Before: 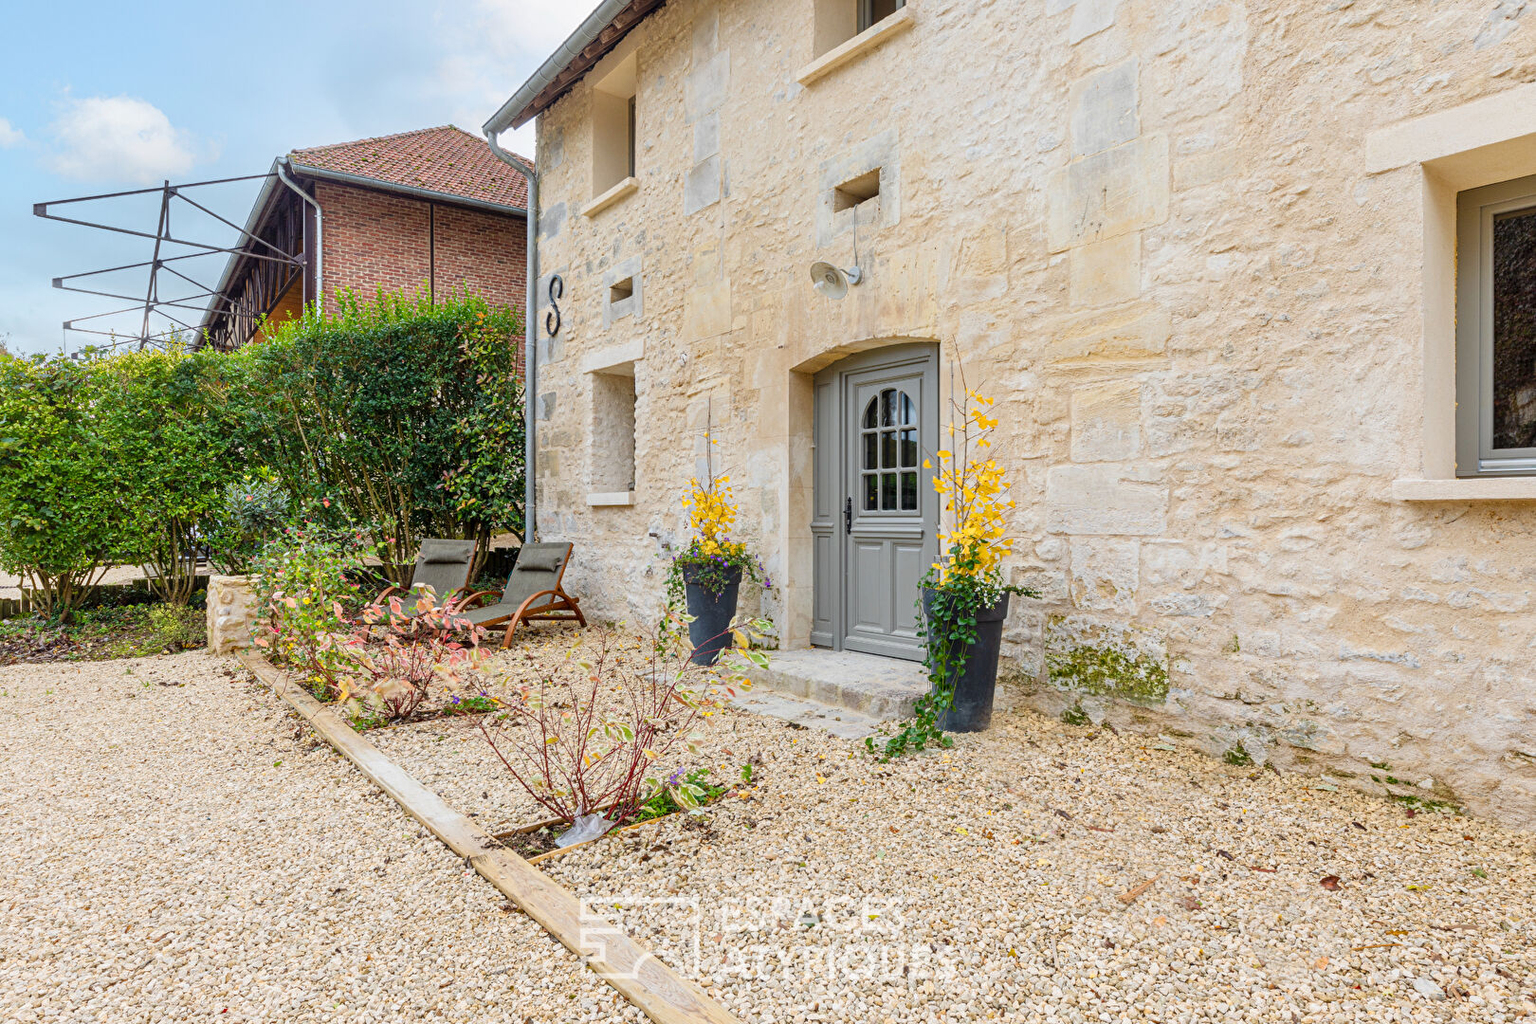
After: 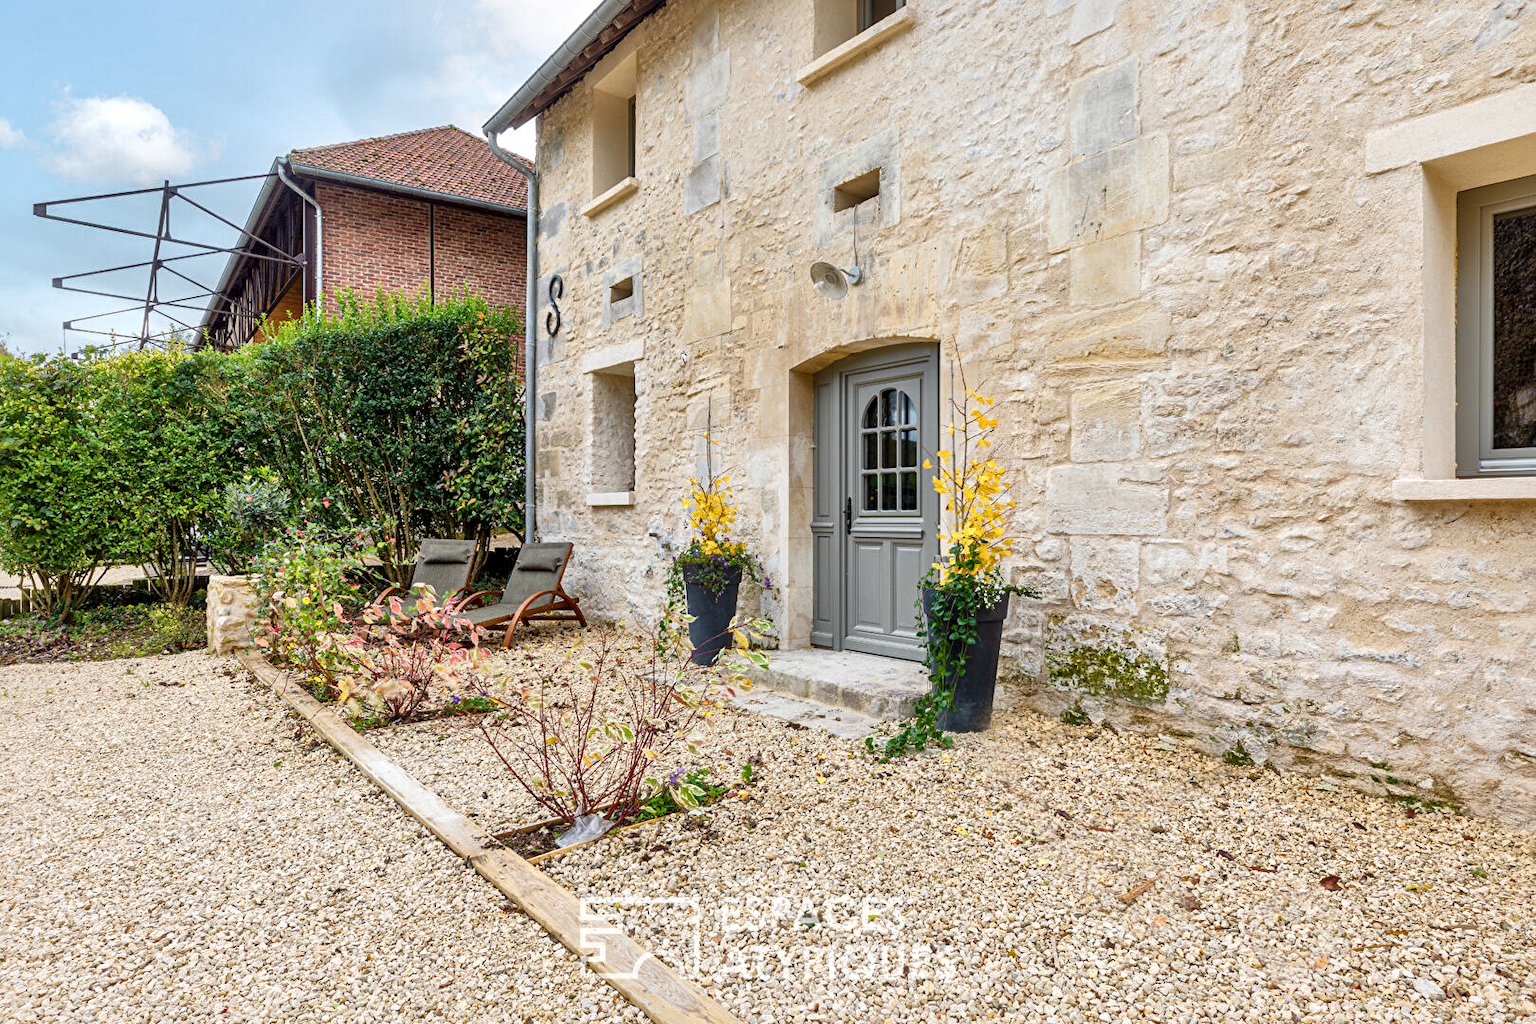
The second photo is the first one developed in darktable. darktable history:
local contrast: mode bilateral grid, contrast 20, coarseness 50, detail 178%, midtone range 0.2
